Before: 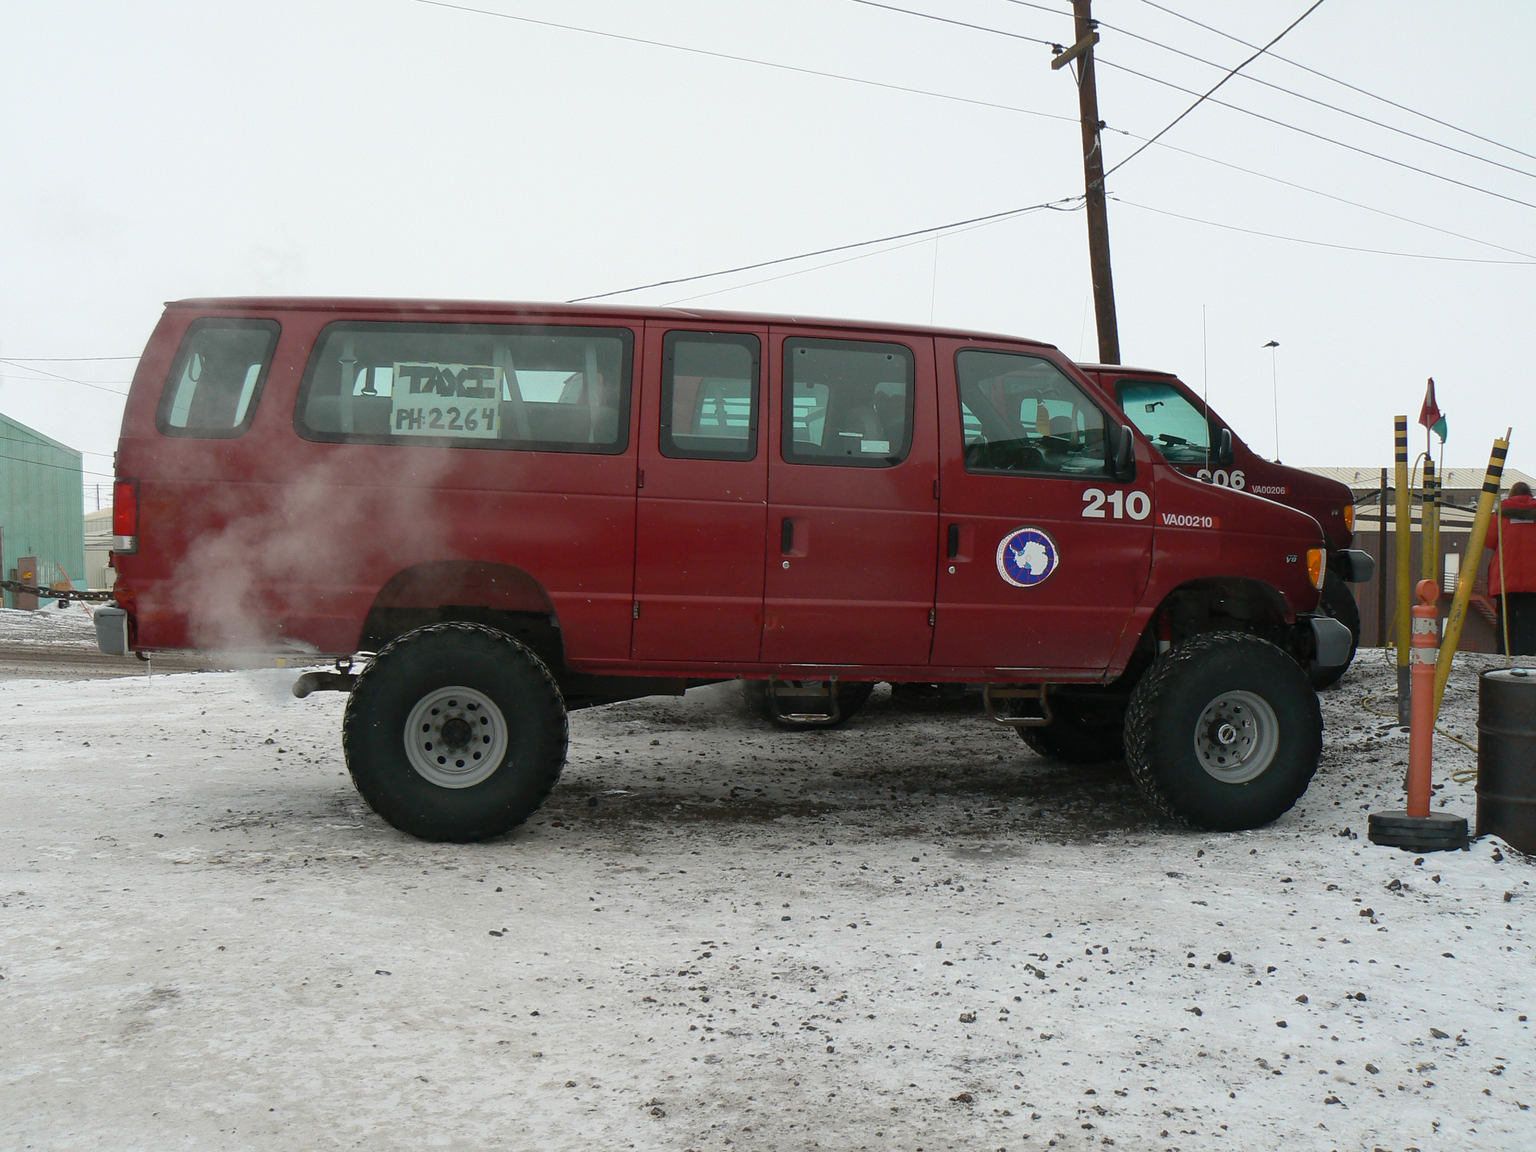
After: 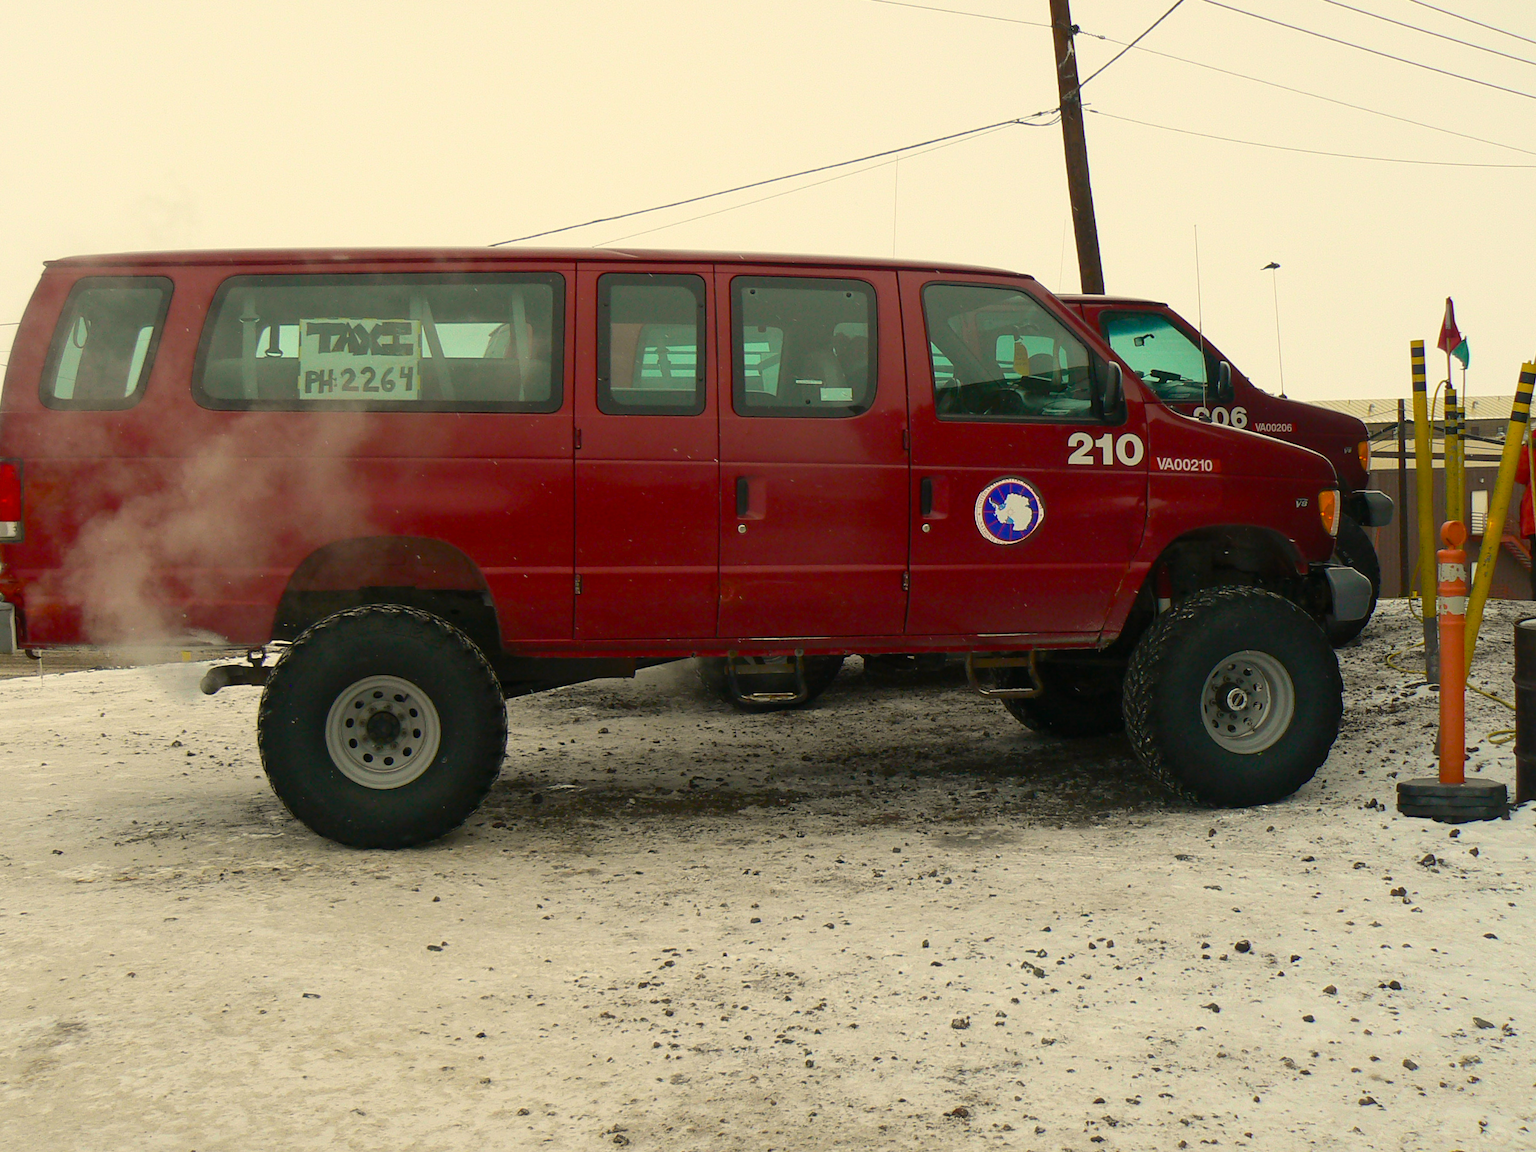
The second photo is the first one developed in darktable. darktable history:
crop and rotate: angle 1.96°, left 5.673%, top 5.673%
color correction: highlights a* 2.72, highlights b* 22.8
color balance rgb: linear chroma grading › global chroma 10%, perceptual saturation grading › global saturation 30%, global vibrance 10%
